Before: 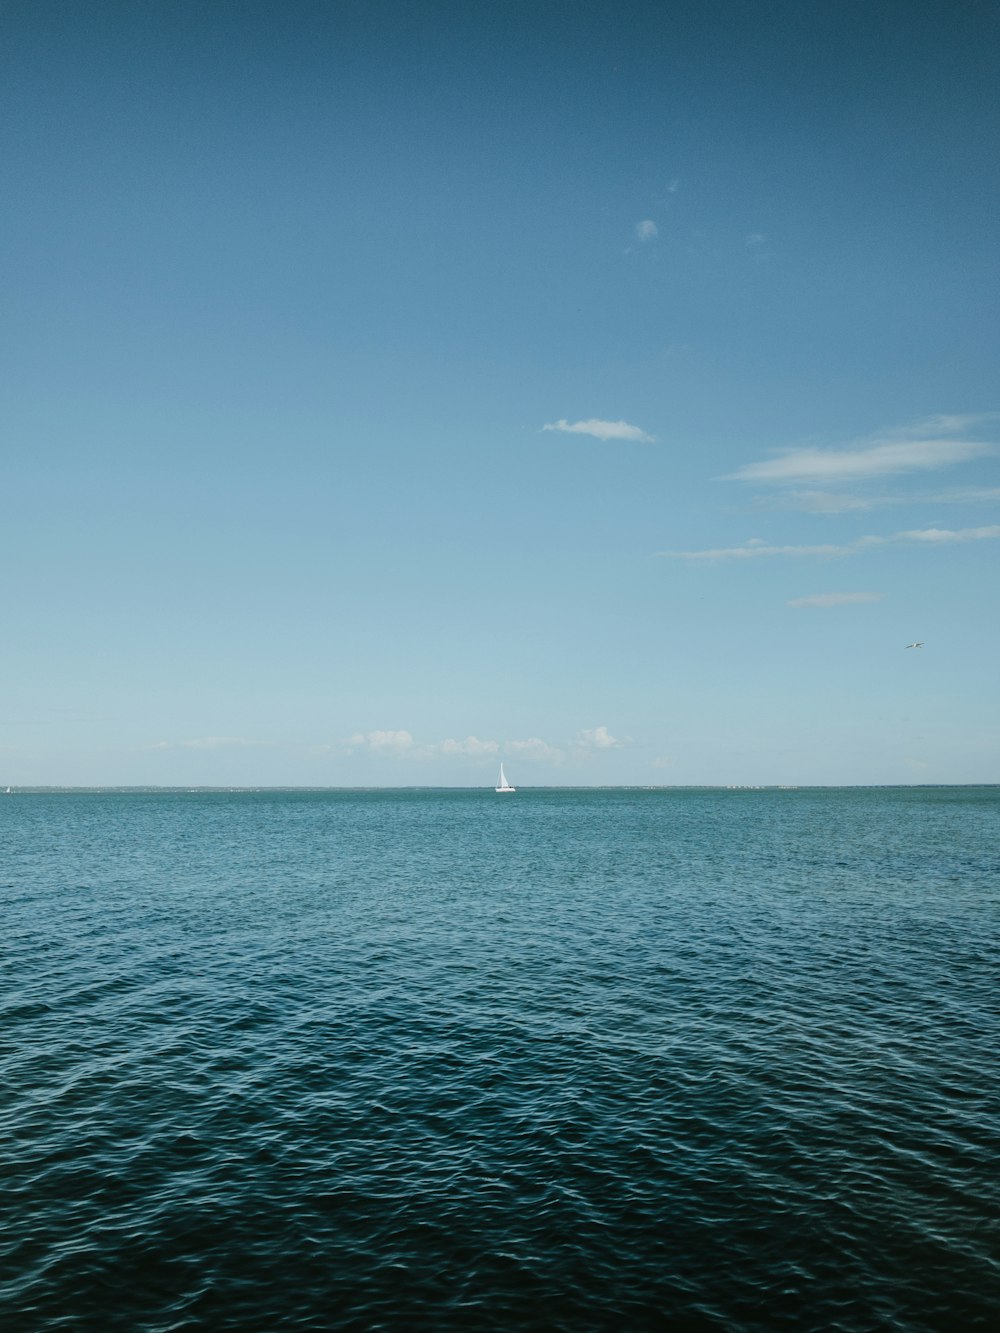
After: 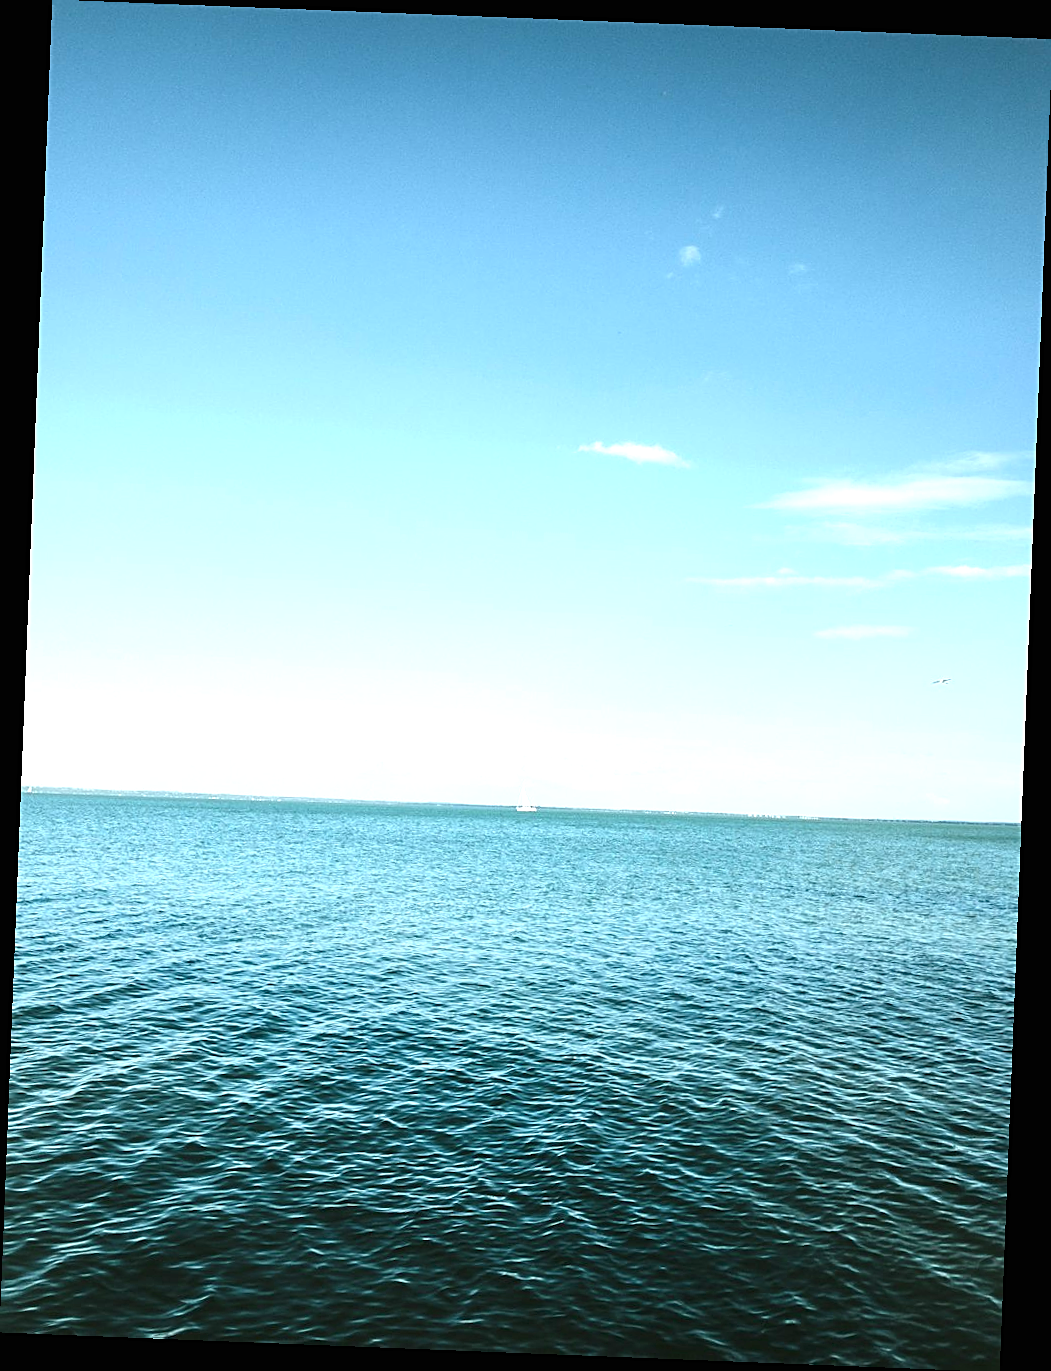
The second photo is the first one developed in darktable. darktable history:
rotate and perspective: rotation 2.27°, automatic cropping off
exposure: black level correction 0, exposure 1.379 EV, compensate exposure bias true, compensate highlight preservation false
sharpen: on, module defaults
